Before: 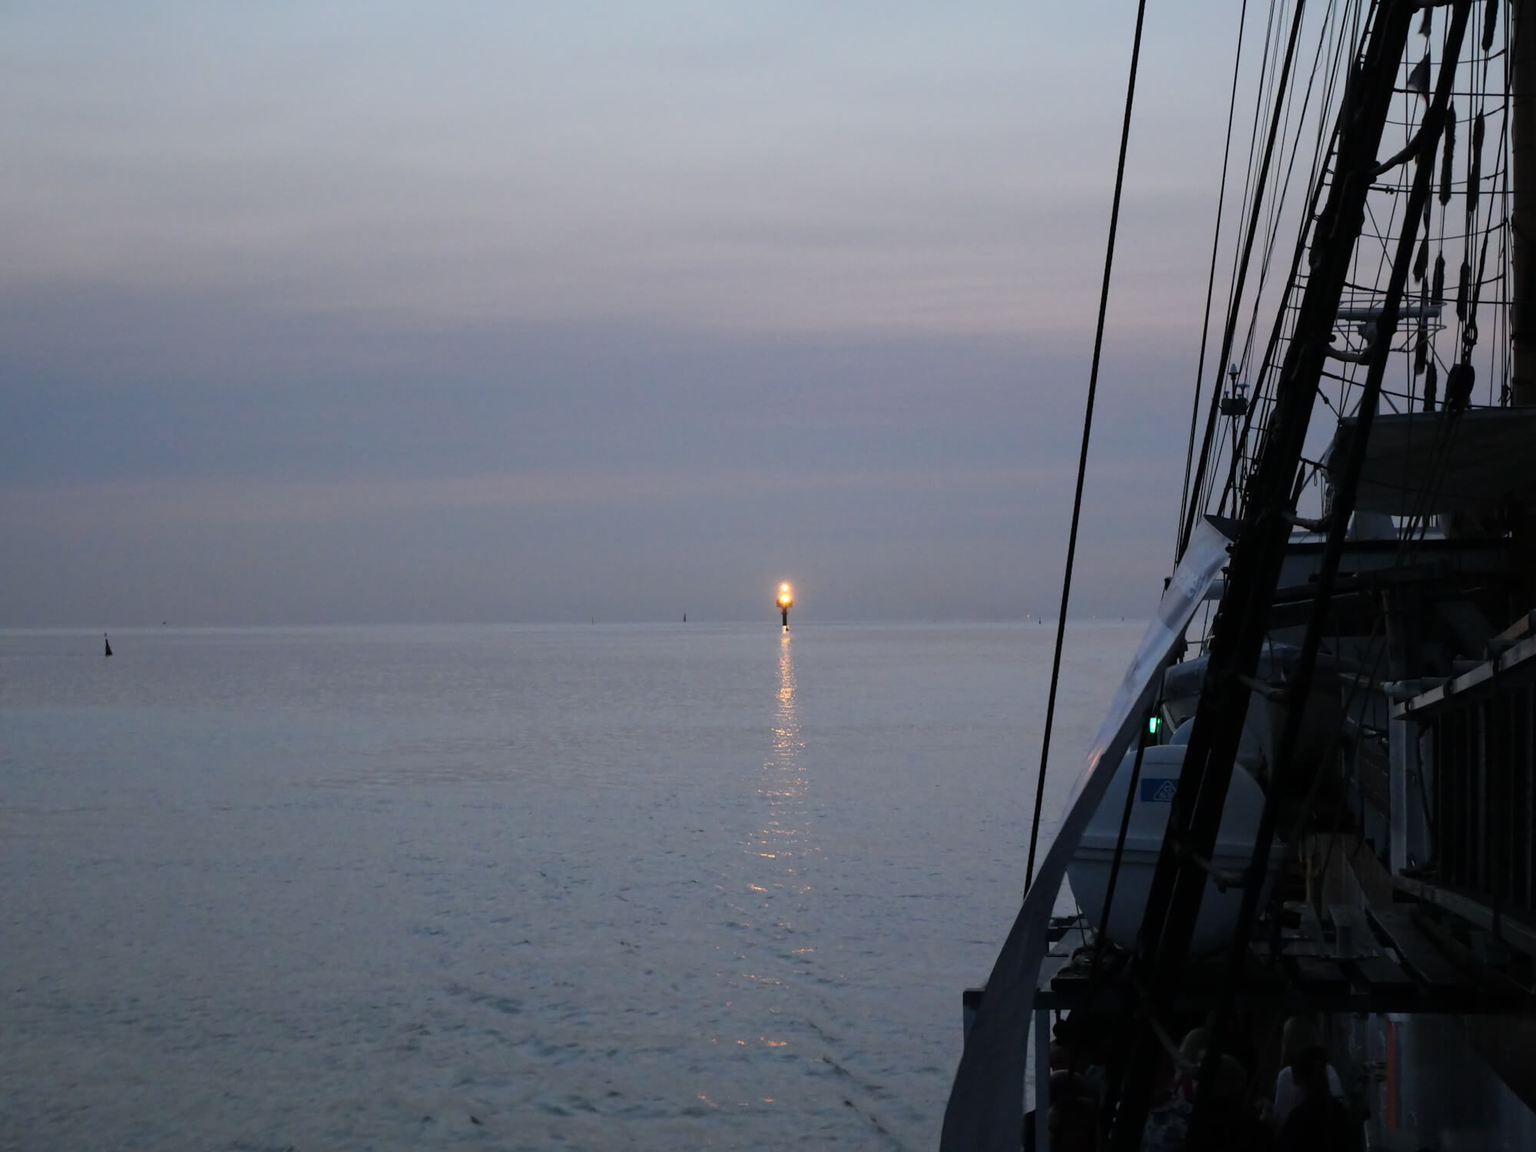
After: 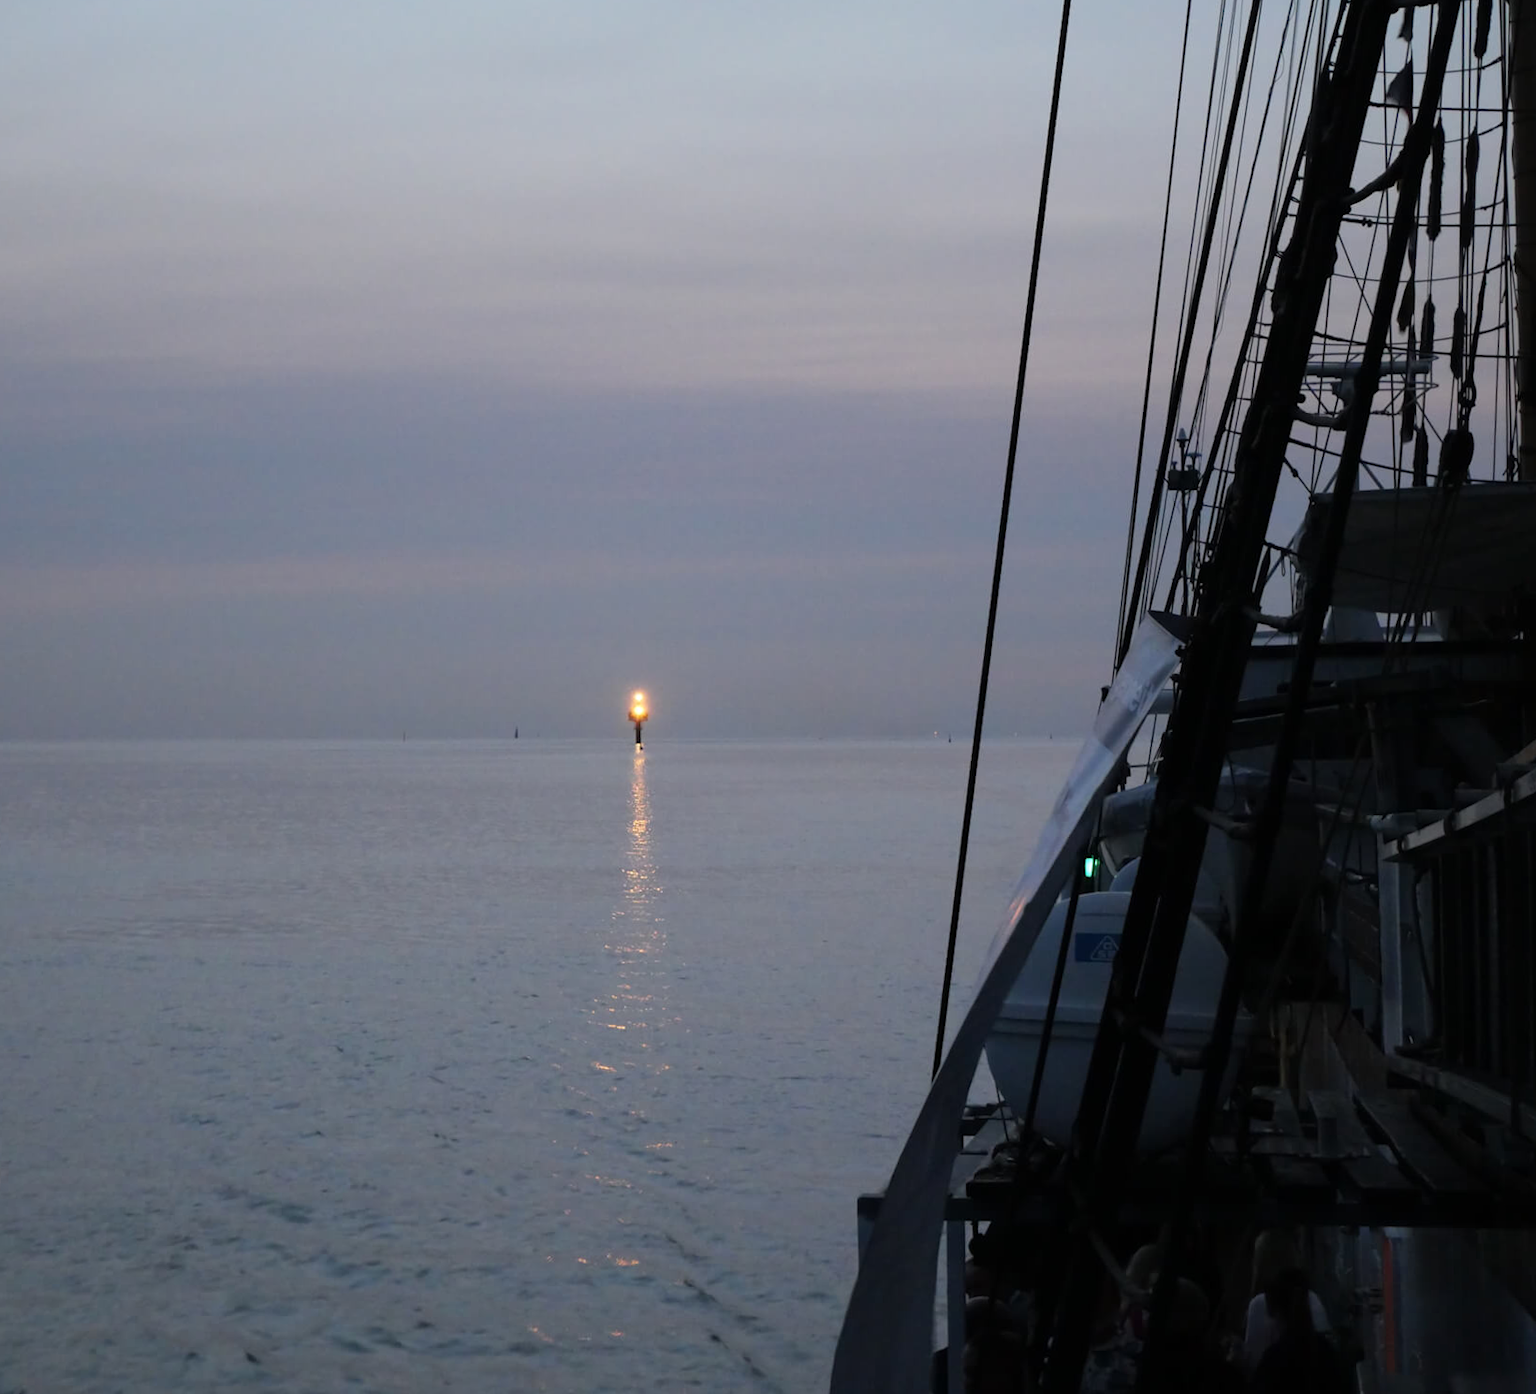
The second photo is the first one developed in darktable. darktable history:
crop: left 16.145%
rotate and perspective: rotation 0.226°, lens shift (vertical) -0.042, crop left 0.023, crop right 0.982, crop top 0.006, crop bottom 0.994
